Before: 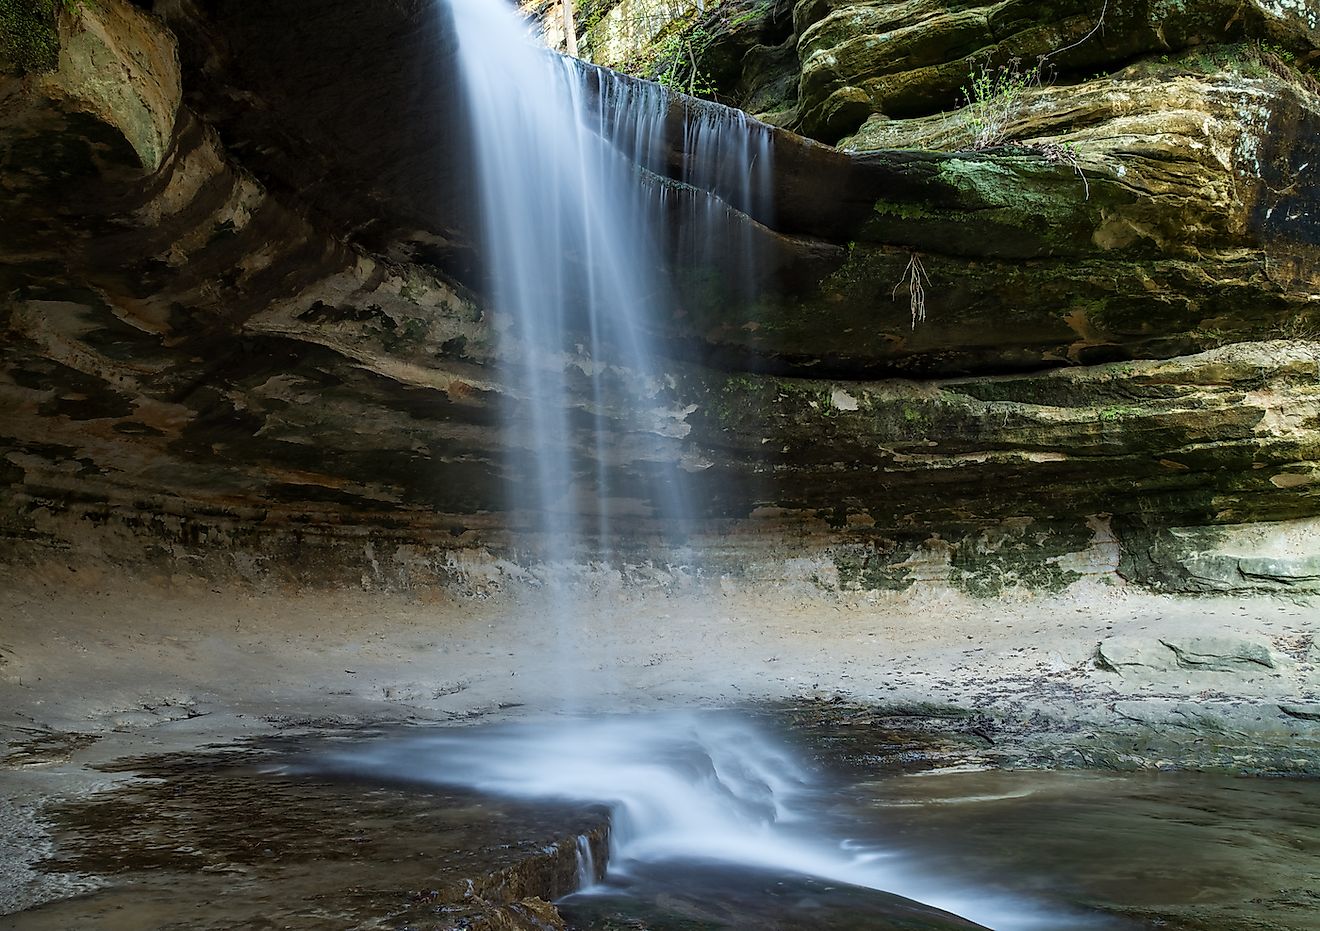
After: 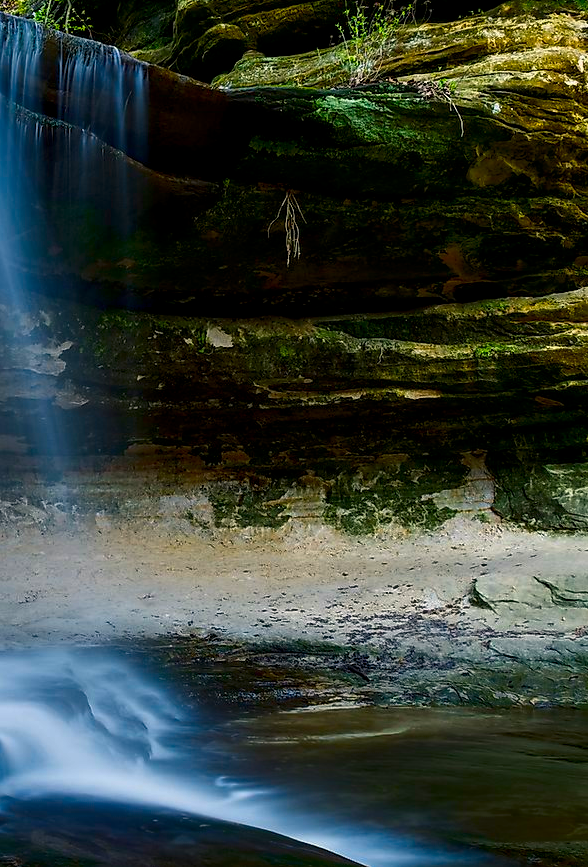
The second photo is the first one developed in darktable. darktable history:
color balance rgb: highlights gain › chroma 1.129%, highlights gain › hue 60.11°, global offset › luminance -0.481%, linear chroma grading › global chroma 9.725%, perceptual saturation grading › global saturation 30.493%
crop: left 47.419%, top 6.853%, right 8.012%
contrast brightness saturation: brightness -0.248, saturation 0.197
